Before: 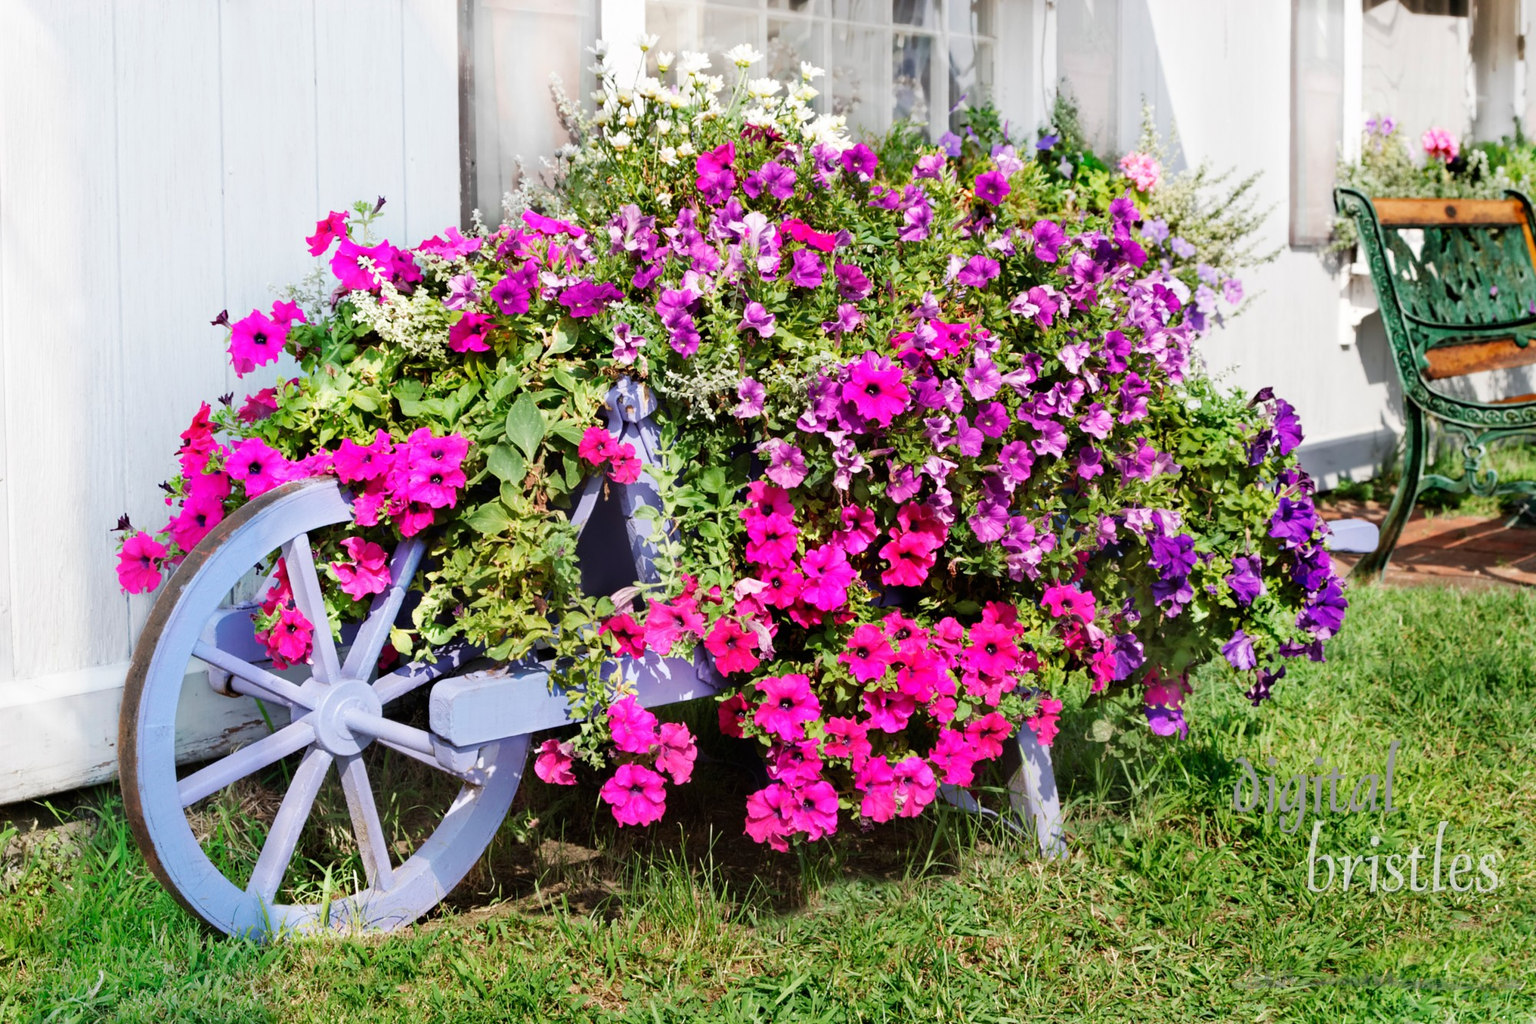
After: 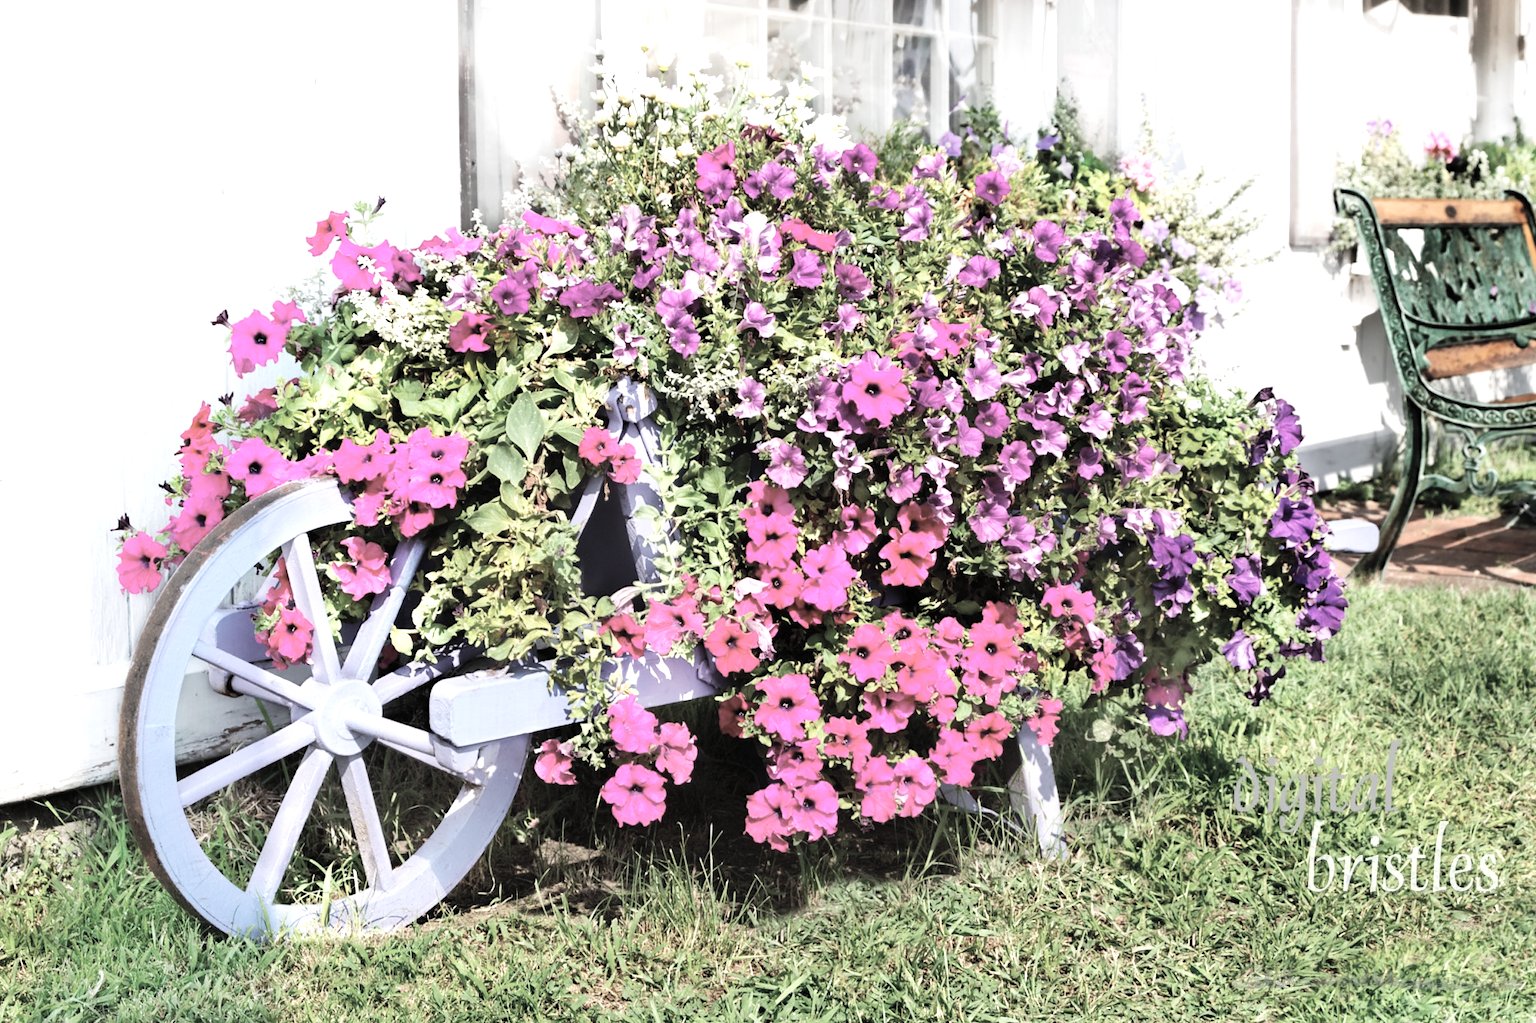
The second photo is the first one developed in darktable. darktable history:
contrast brightness saturation: brightness 0.18, saturation -0.5
tone equalizer: -8 EV -0.75 EV, -7 EV -0.7 EV, -6 EV -0.6 EV, -5 EV -0.4 EV, -3 EV 0.4 EV, -2 EV 0.6 EV, -1 EV 0.7 EV, +0 EV 0.75 EV, edges refinement/feathering 500, mask exposure compensation -1.57 EV, preserve details no
